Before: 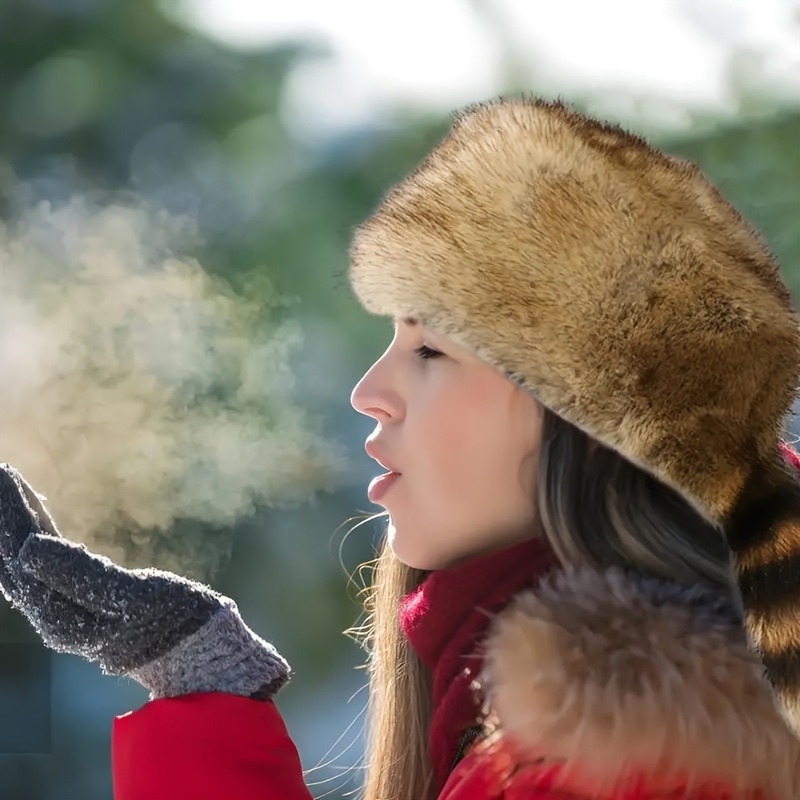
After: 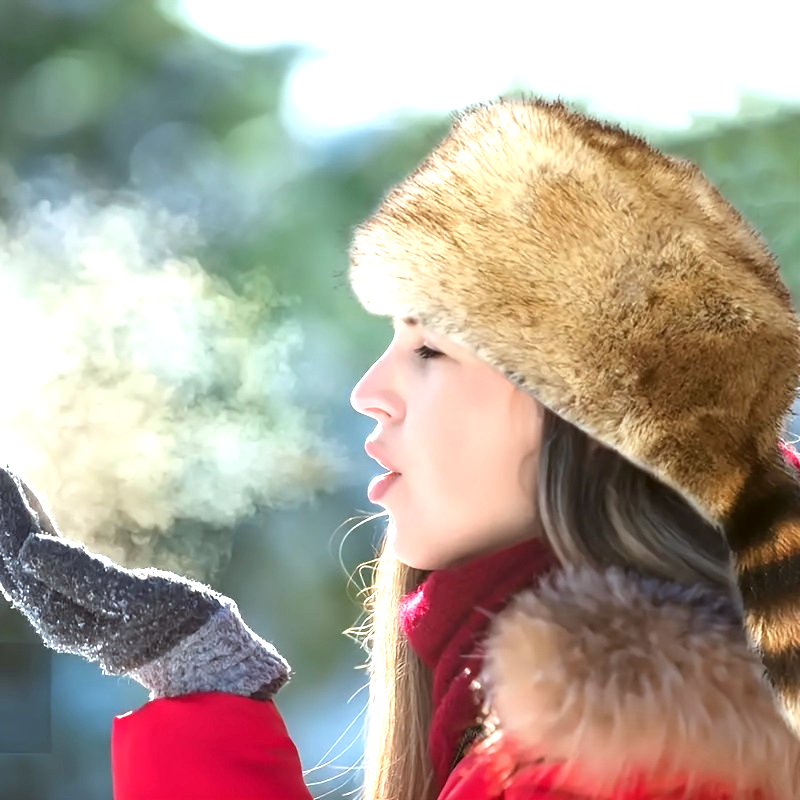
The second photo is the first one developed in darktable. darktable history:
color correction: highlights a* -3.64, highlights b* -6.74, shadows a* 3, shadows b* 5.24
exposure: black level correction 0, exposure 1.105 EV, compensate exposure bias true, compensate highlight preservation false
